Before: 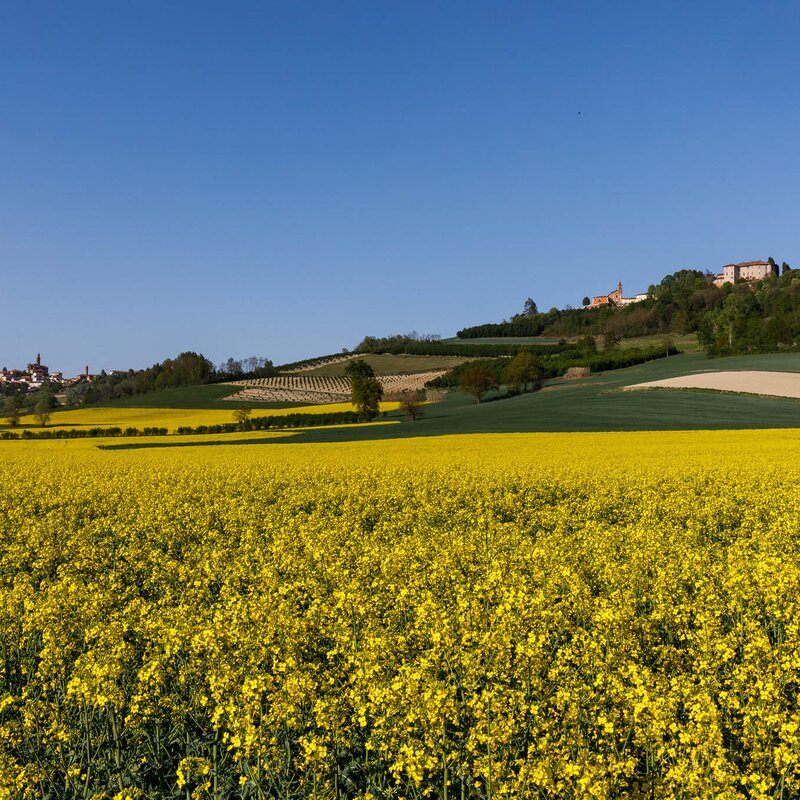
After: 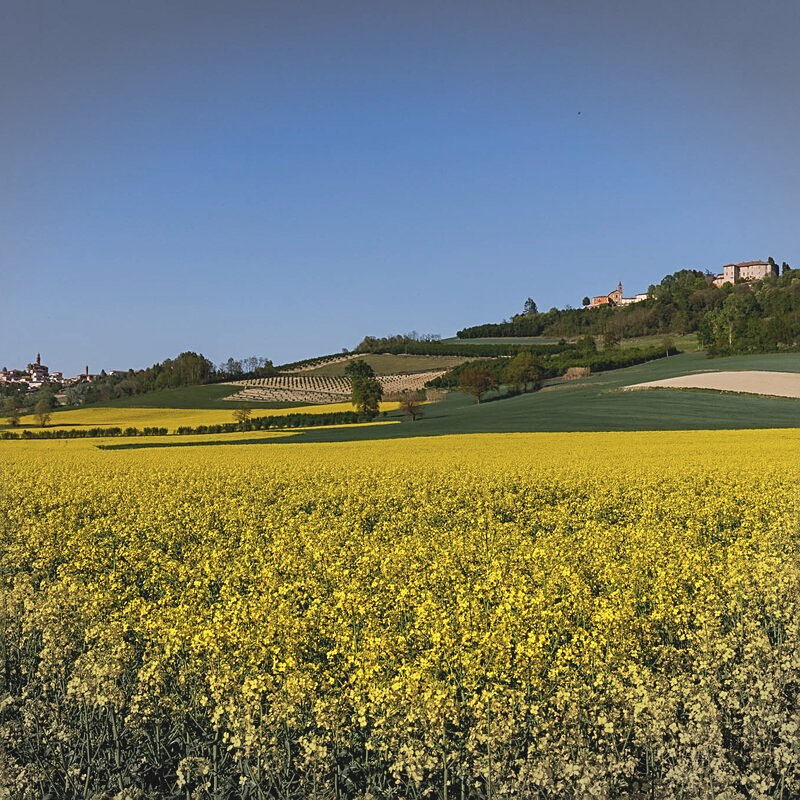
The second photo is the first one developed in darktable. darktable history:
contrast brightness saturation: contrast -0.15, brightness 0.05, saturation -0.12
vignetting: fall-off start 100%, brightness -0.282, width/height ratio 1.31
sharpen: radius 1.967
